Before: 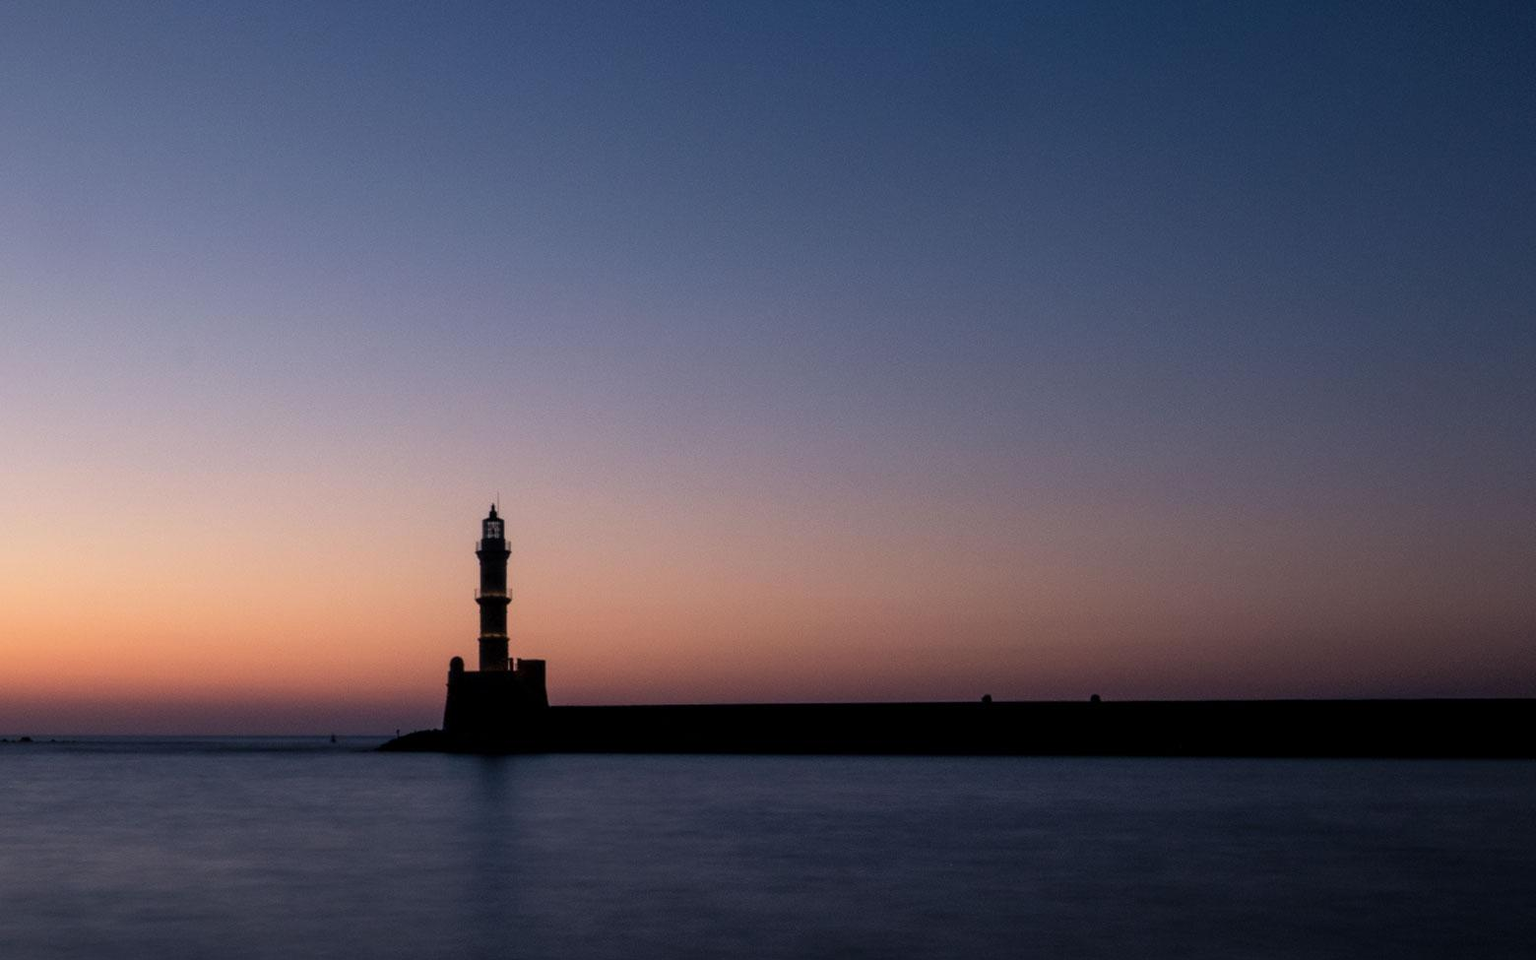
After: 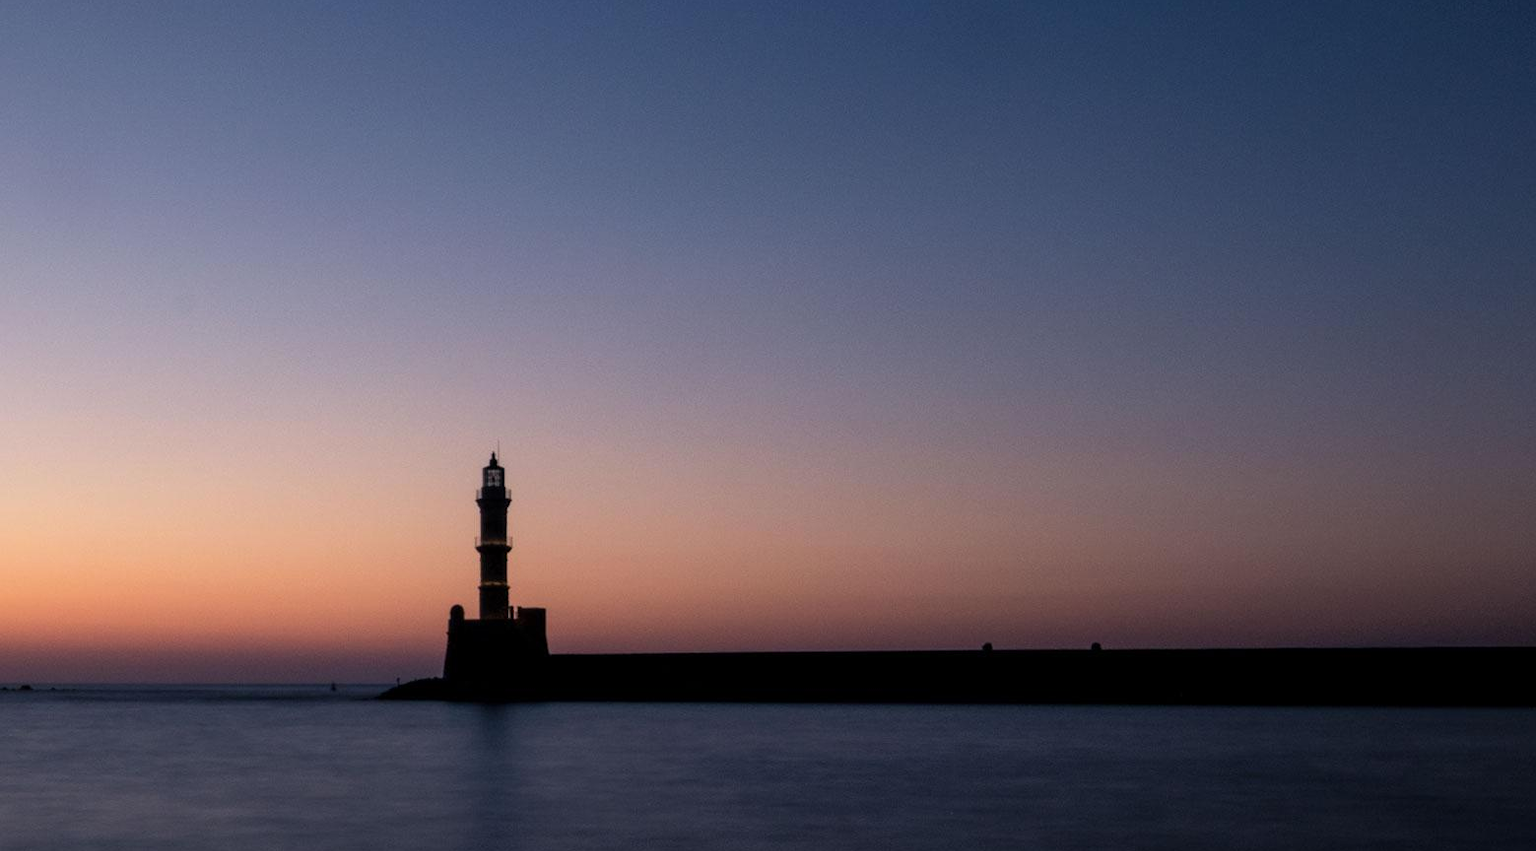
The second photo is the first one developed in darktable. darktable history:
crop and rotate: top 5.466%, bottom 5.866%
